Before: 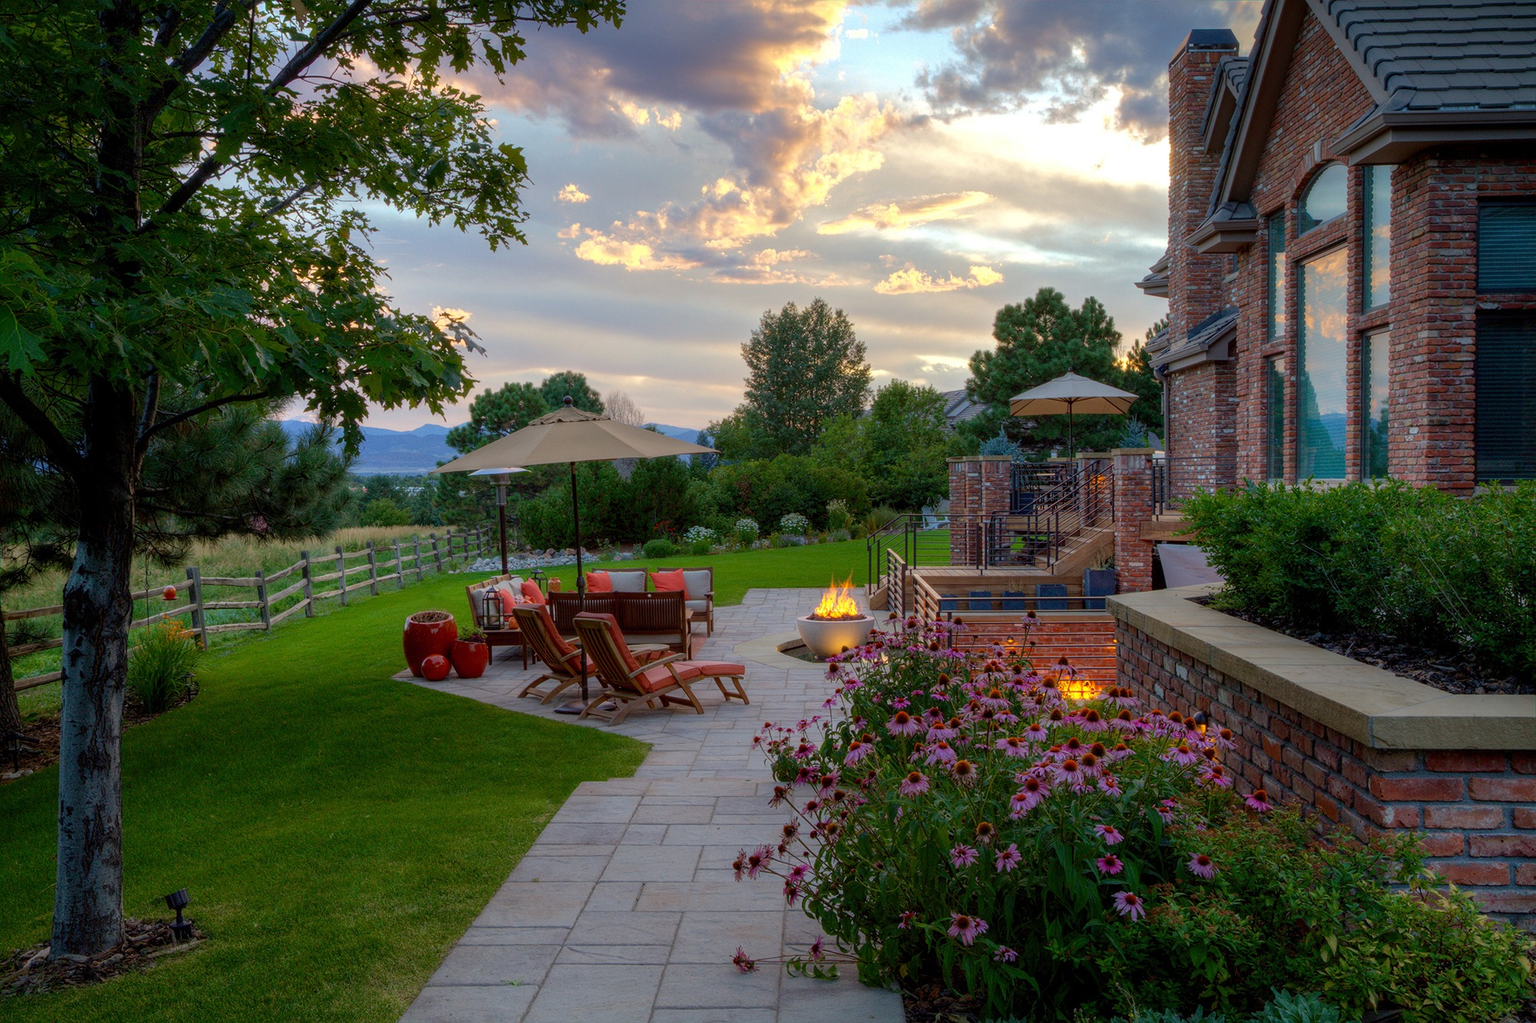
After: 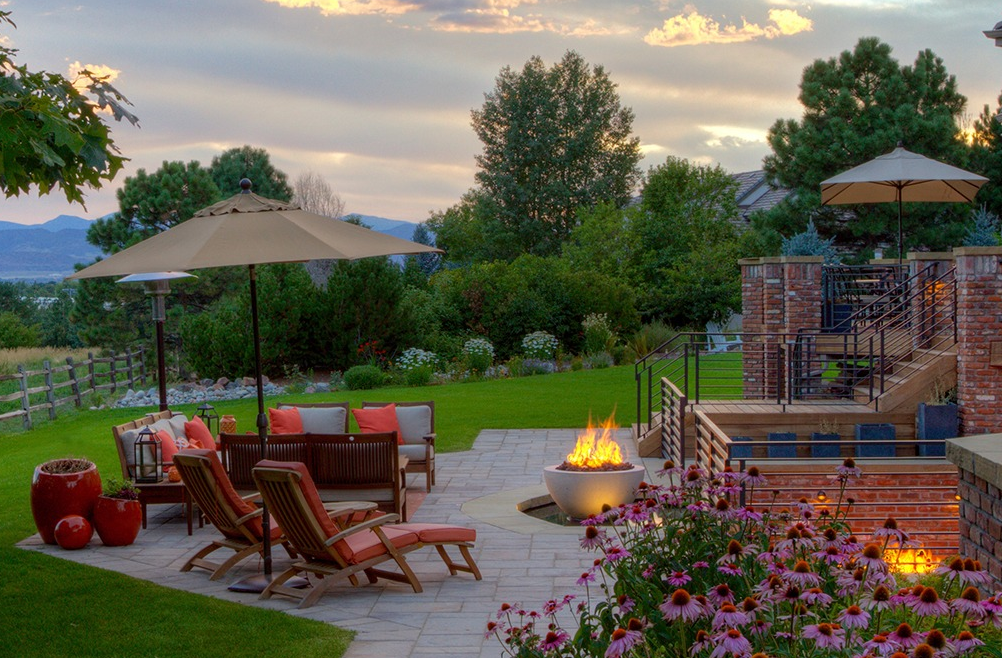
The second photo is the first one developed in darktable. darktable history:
crop: left 24.738%, top 25.364%, right 25.121%, bottom 25.174%
exposure: compensate highlight preservation false
